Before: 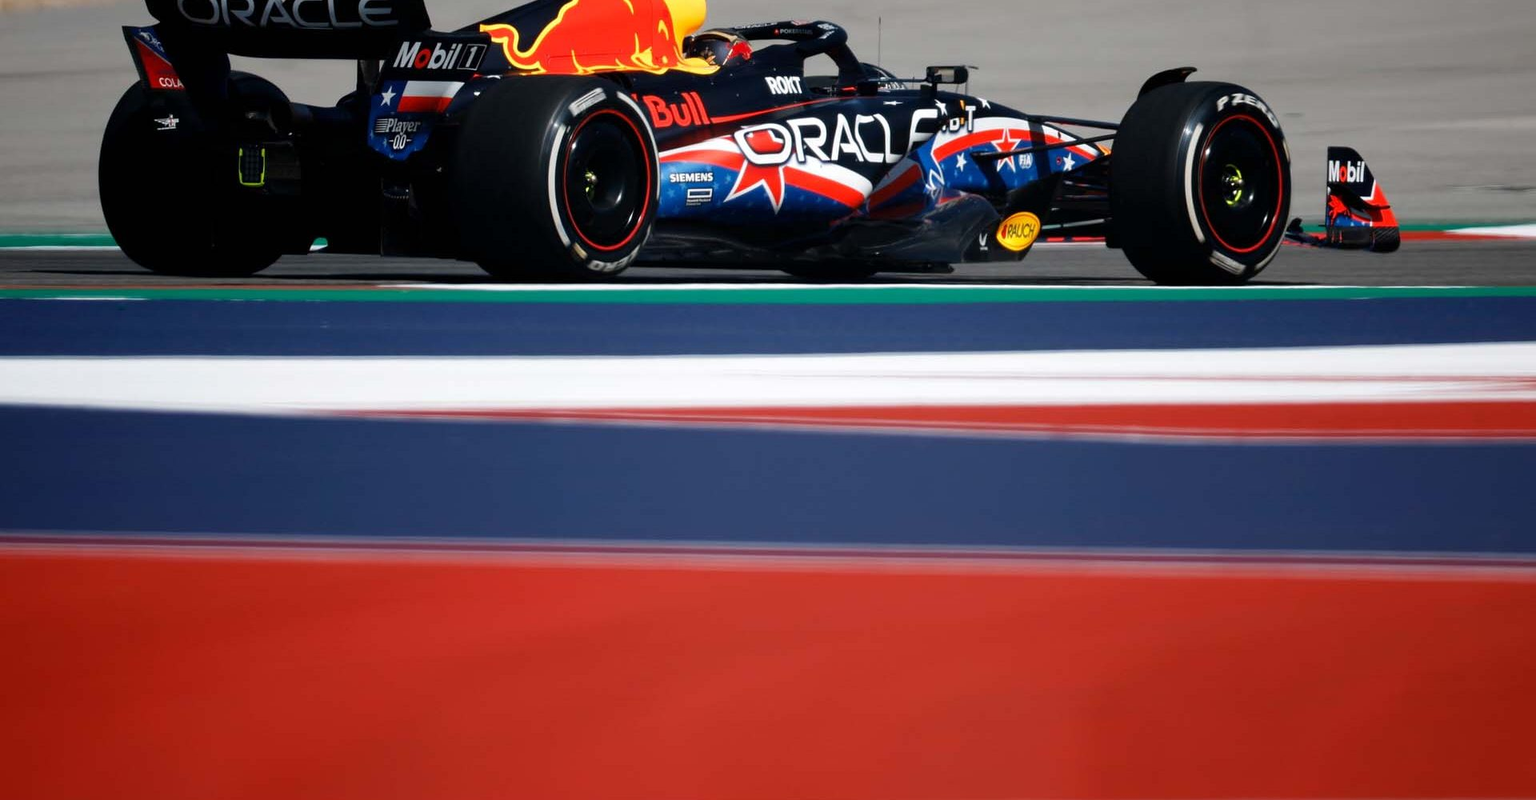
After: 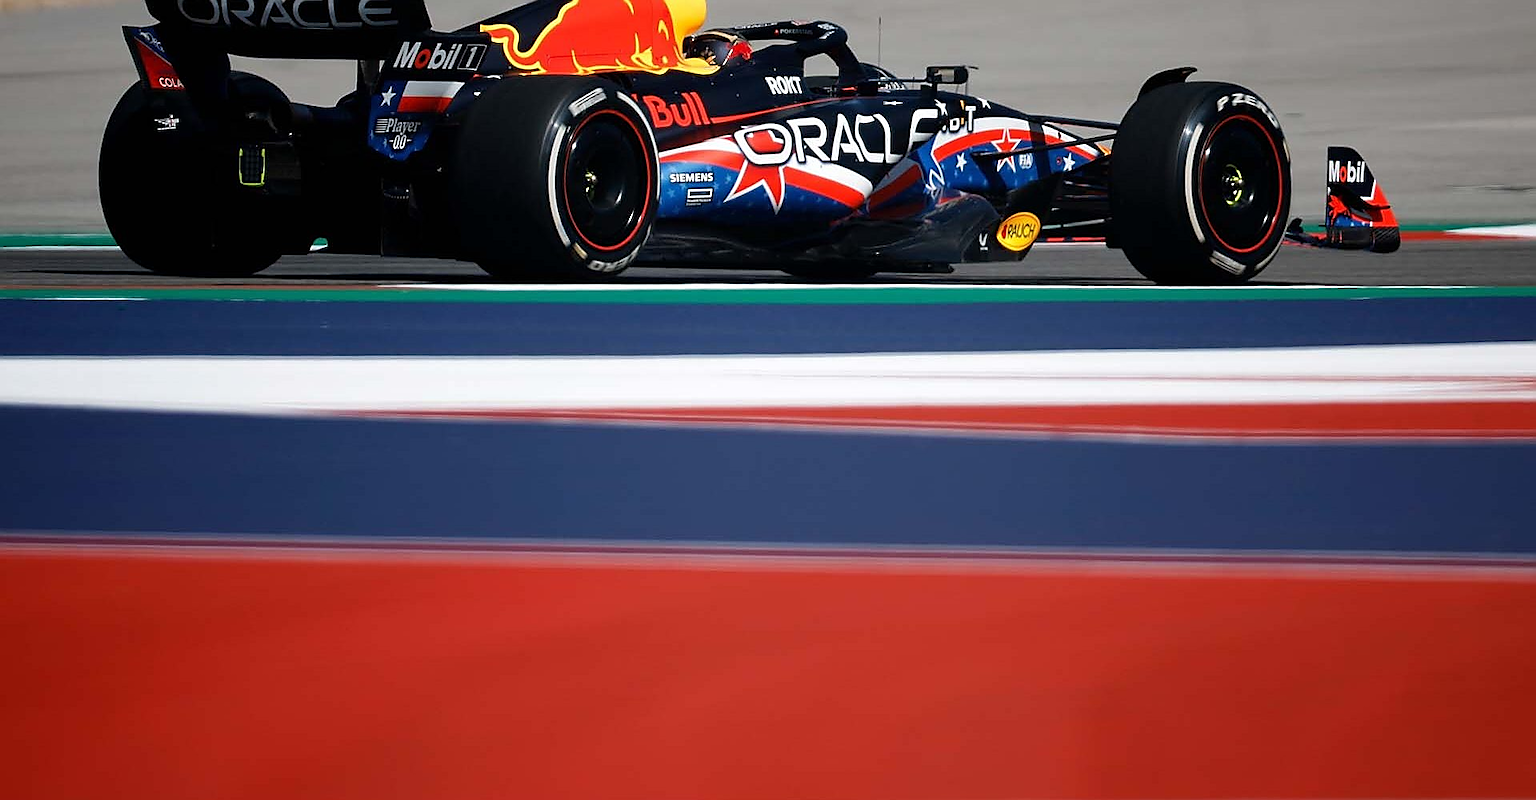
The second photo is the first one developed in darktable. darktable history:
sharpen: radius 1.365, amount 1.25, threshold 0.687
